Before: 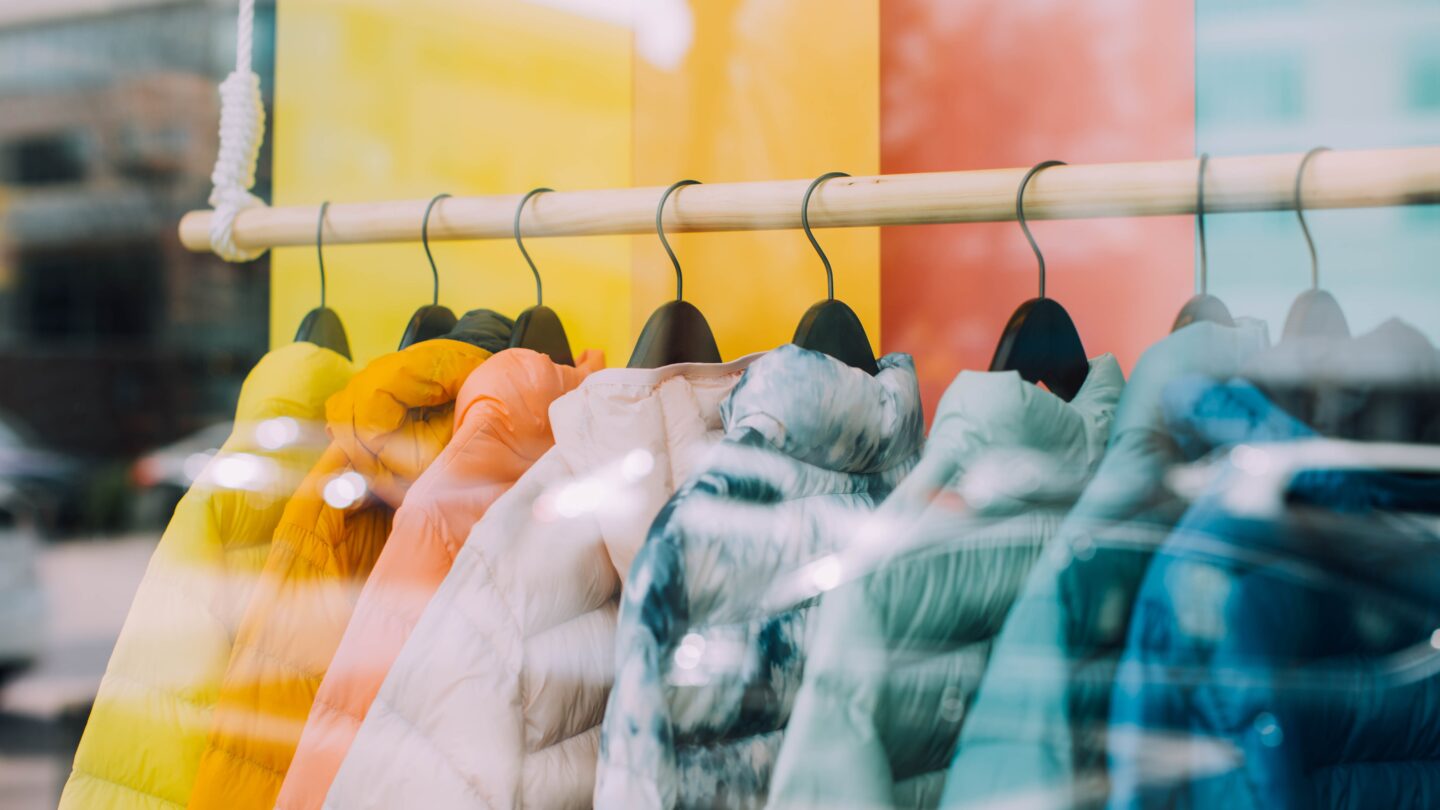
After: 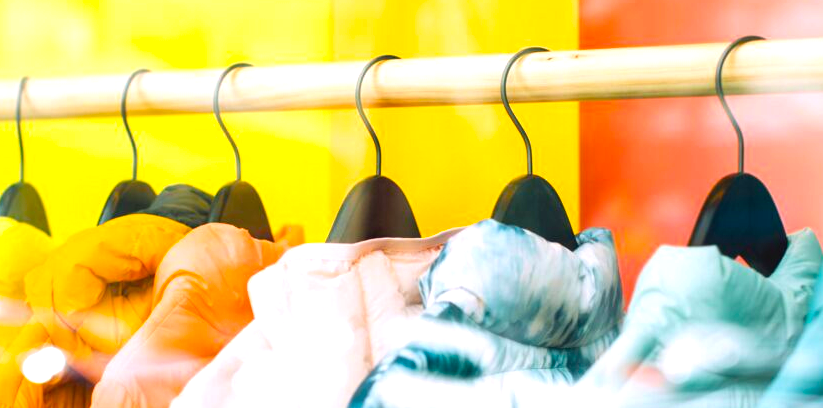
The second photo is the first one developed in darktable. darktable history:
levels: levels [0, 0.394, 0.787]
crop: left 20.932%, top 15.471%, right 21.848%, bottom 34.081%
color balance rgb: perceptual saturation grading › global saturation 25%, global vibrance 20%
